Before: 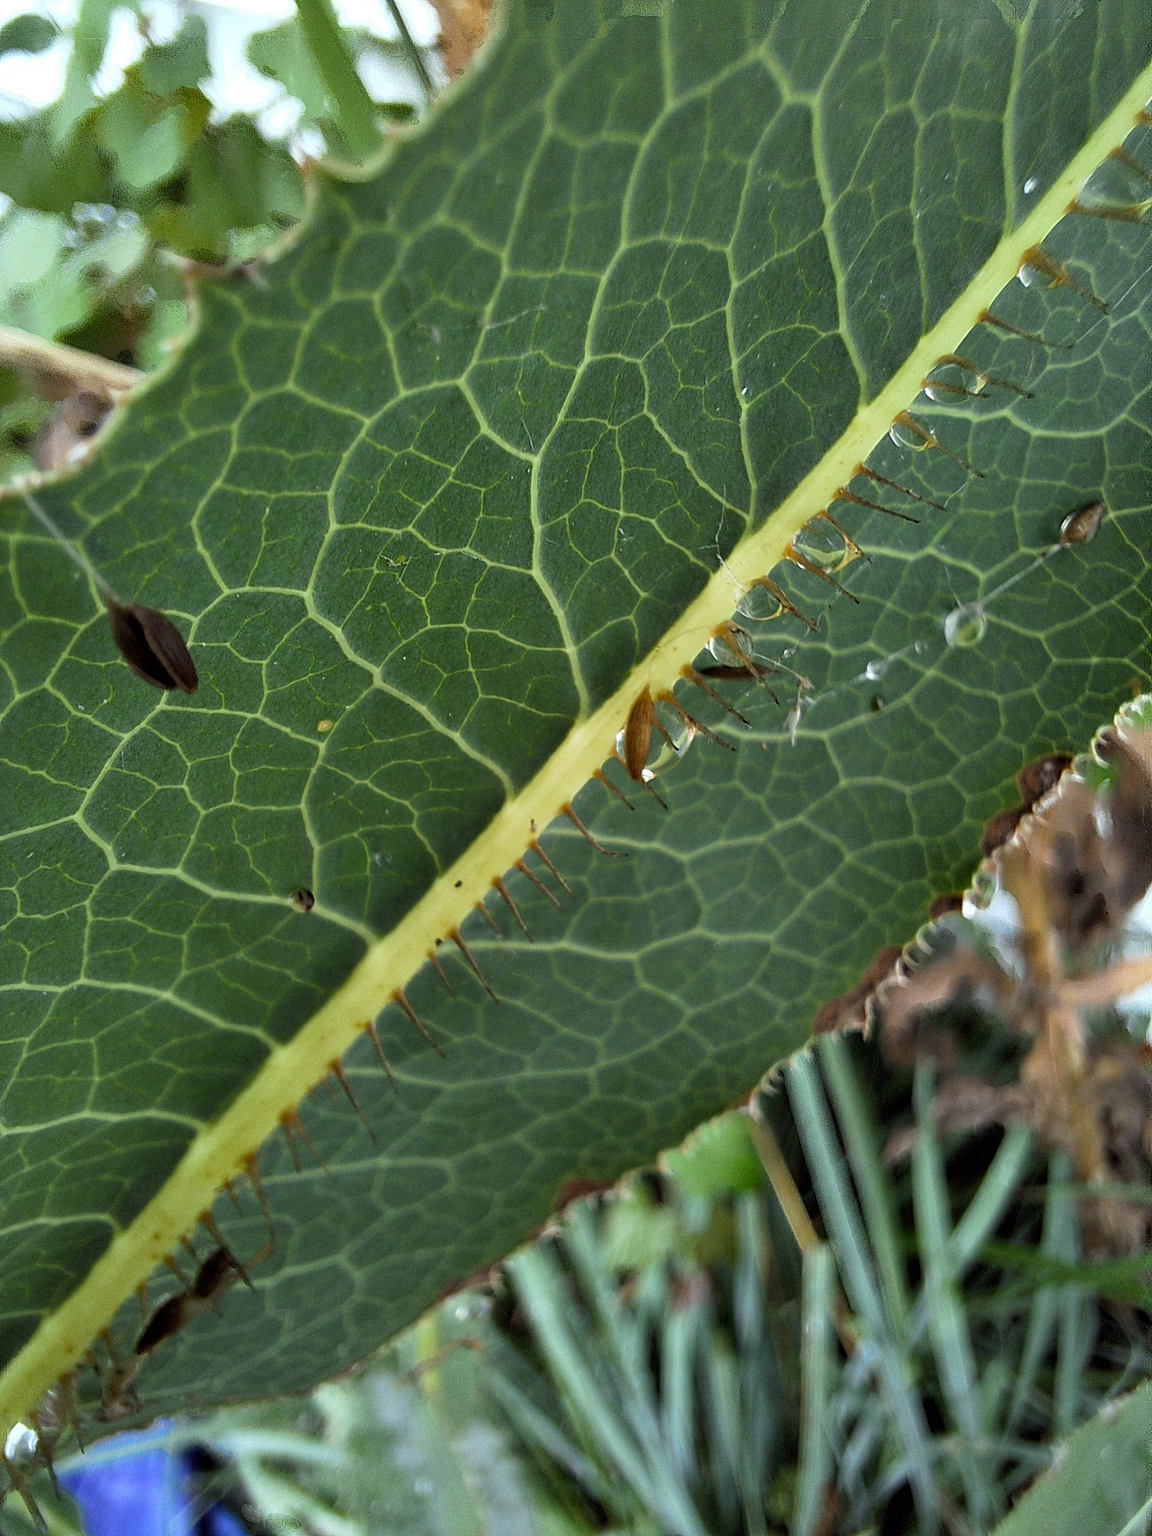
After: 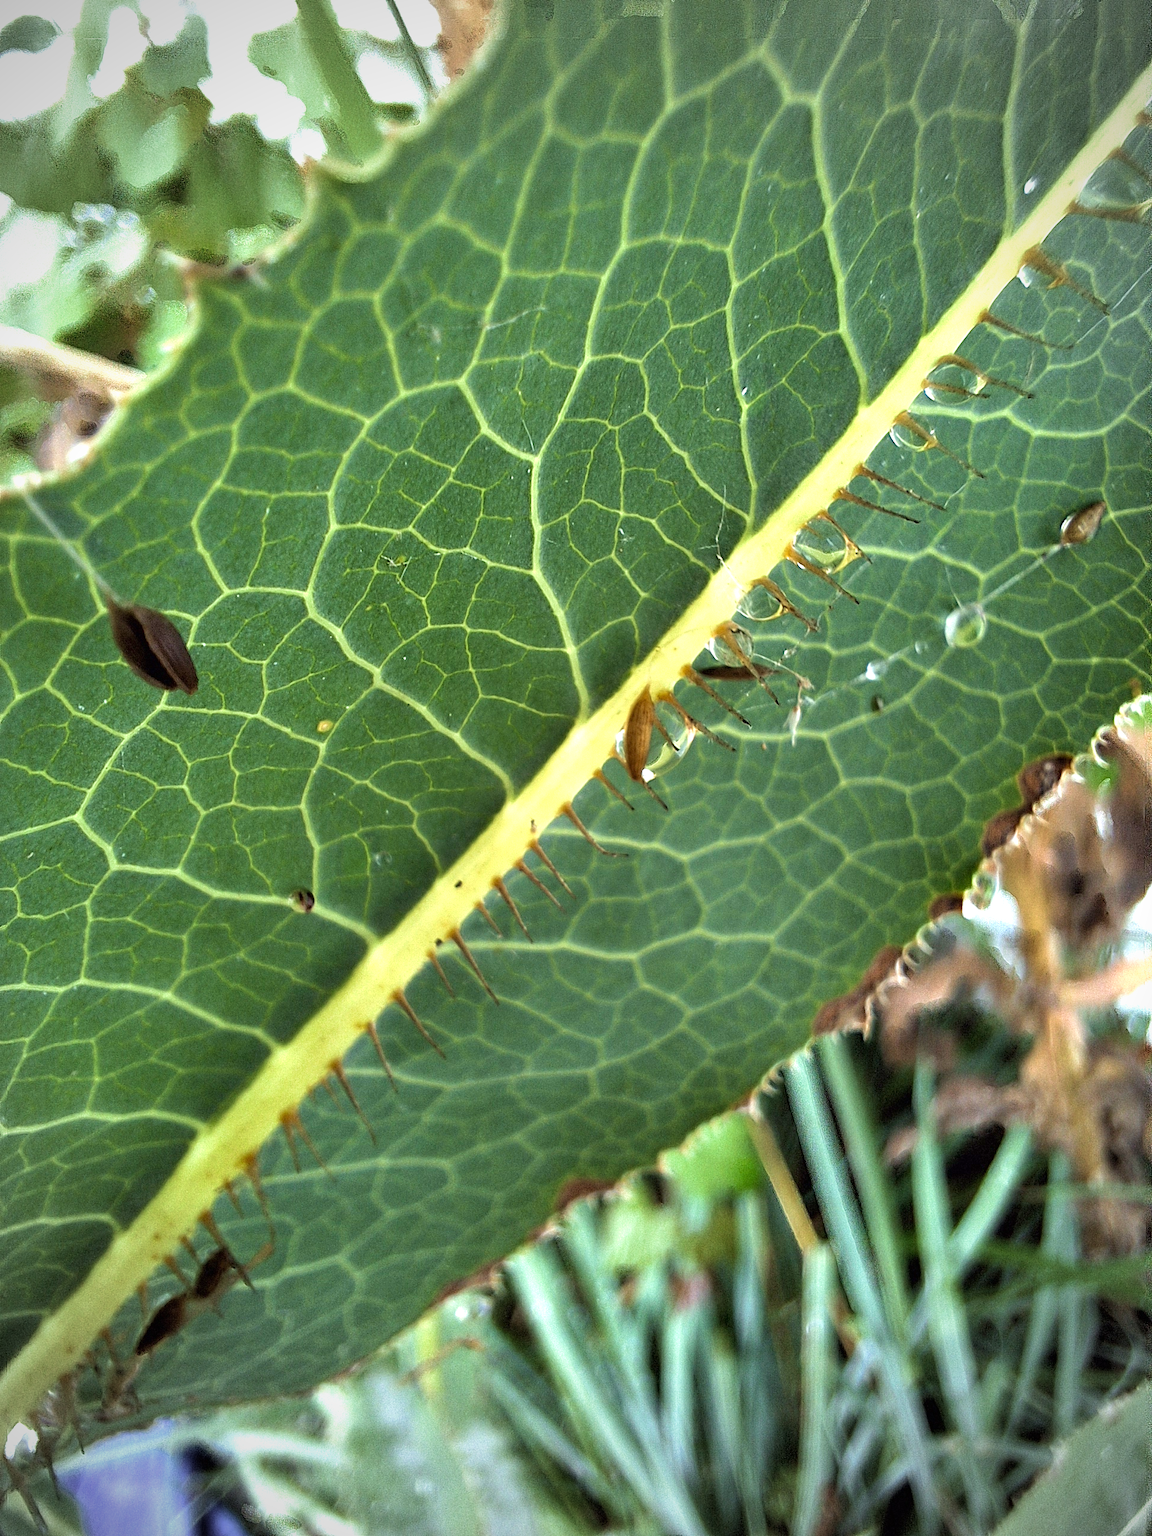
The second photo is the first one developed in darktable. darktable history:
velvia: on, module defaults
exposure: black level correction 0, exposure 0.9 EV, compensate highlight preservation false
vignetting: fall-off start 74.49%, fall-off radius 65.9%, brightness -0.628, saturation -0.68
